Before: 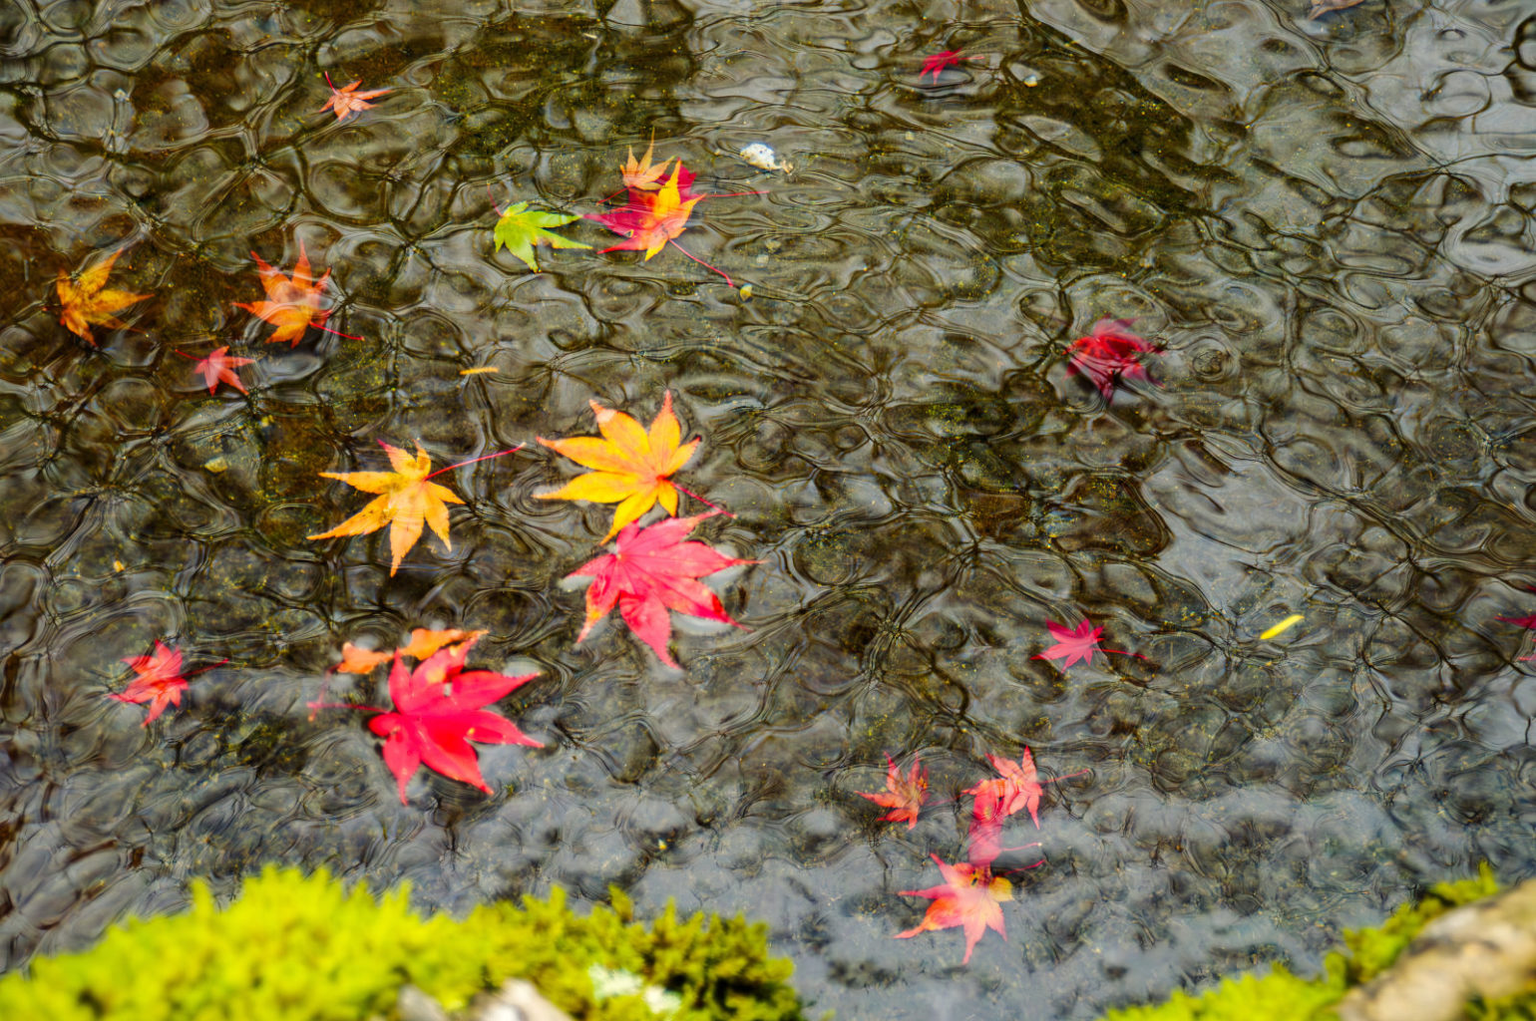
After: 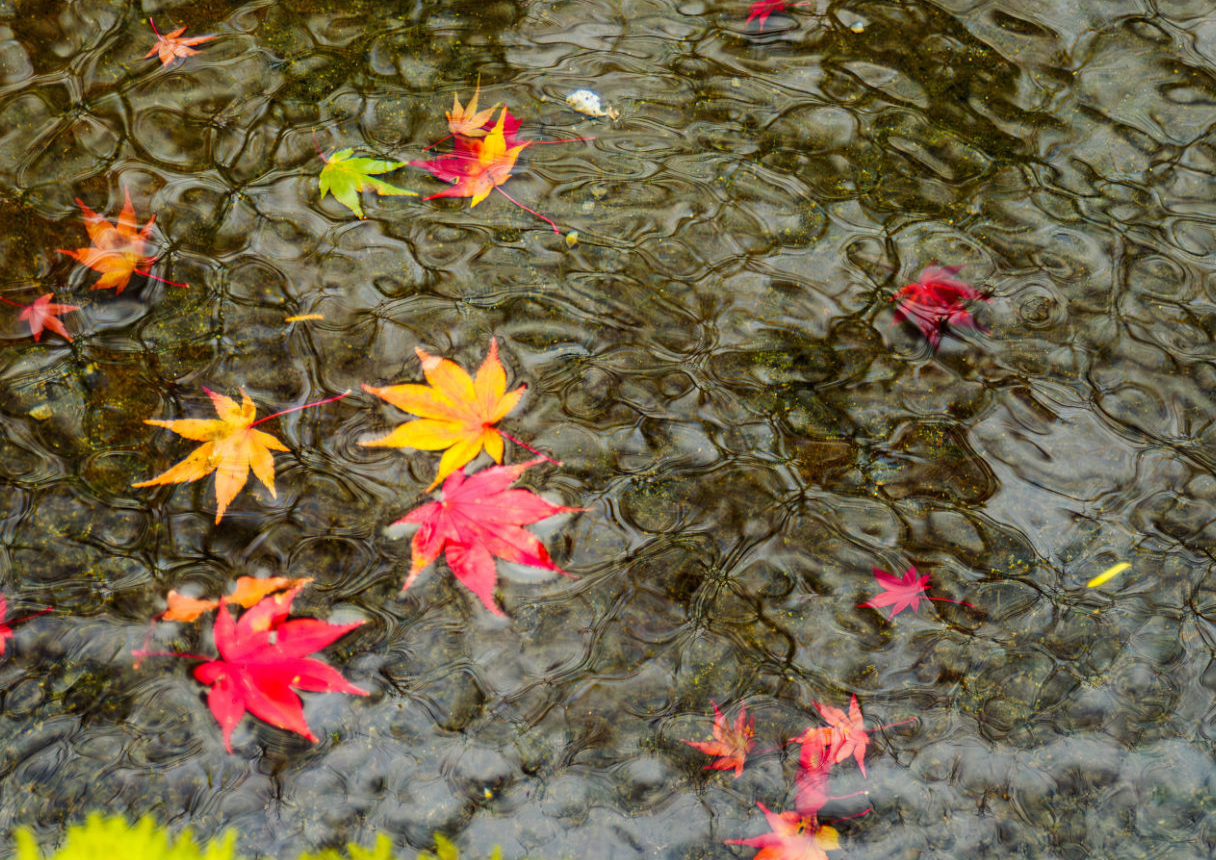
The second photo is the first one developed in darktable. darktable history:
crop: left 11.461%, top 5.306%, right 9.558%, bottom 10.625%
